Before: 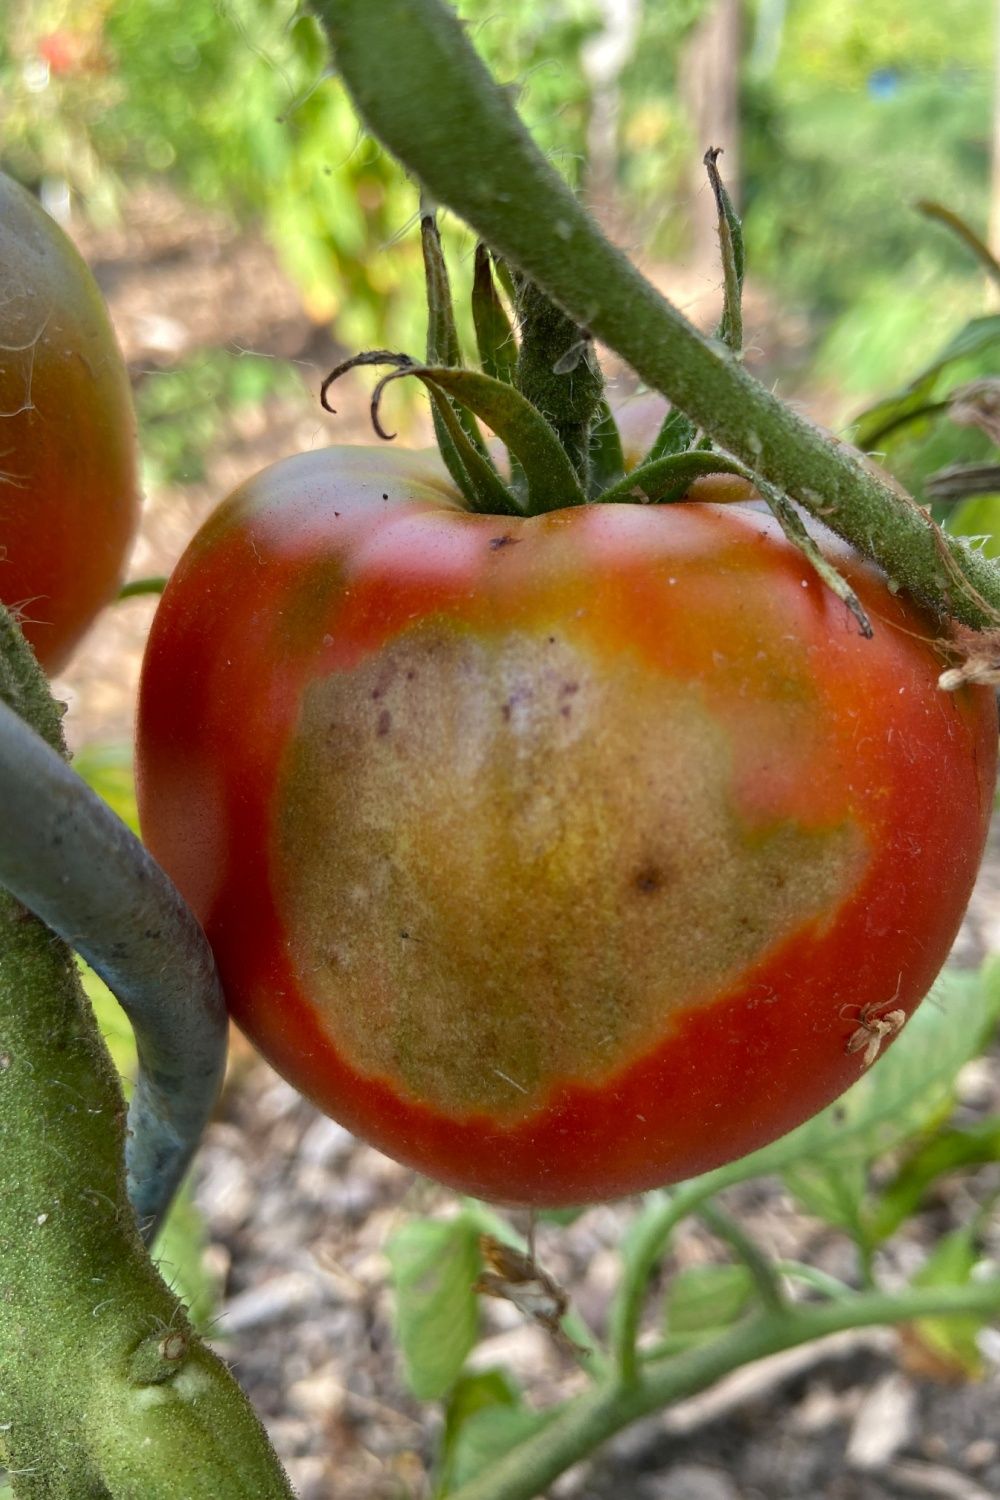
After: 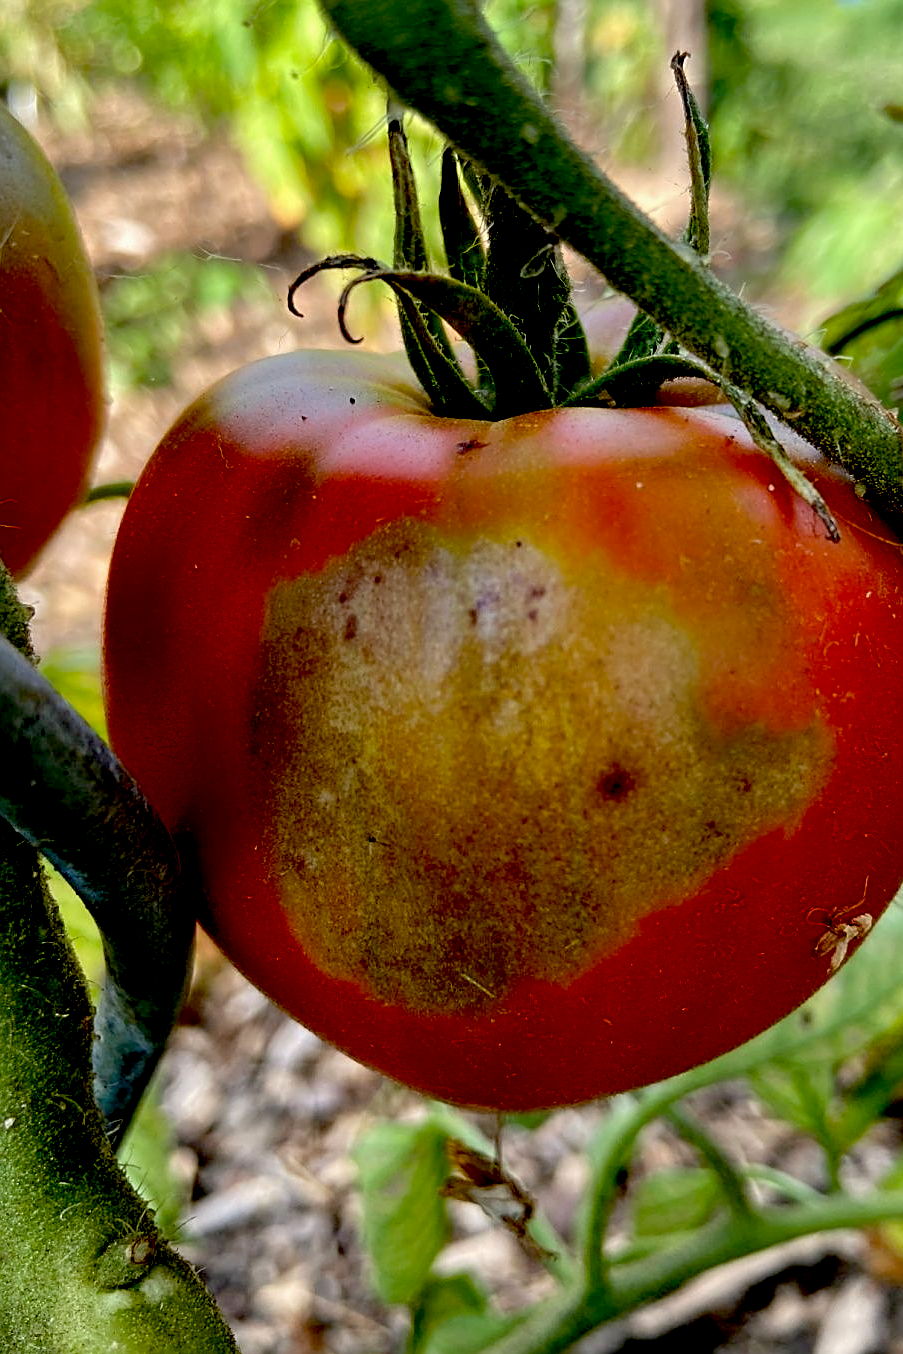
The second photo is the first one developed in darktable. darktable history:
sharpen: on, module defaults
crop: left 3.305%, top 6.436%, right 6.389%, bottom 3.258%
exposure: black level correction 0.056, exposure -0.039 EV, compensate highlight preservation false
